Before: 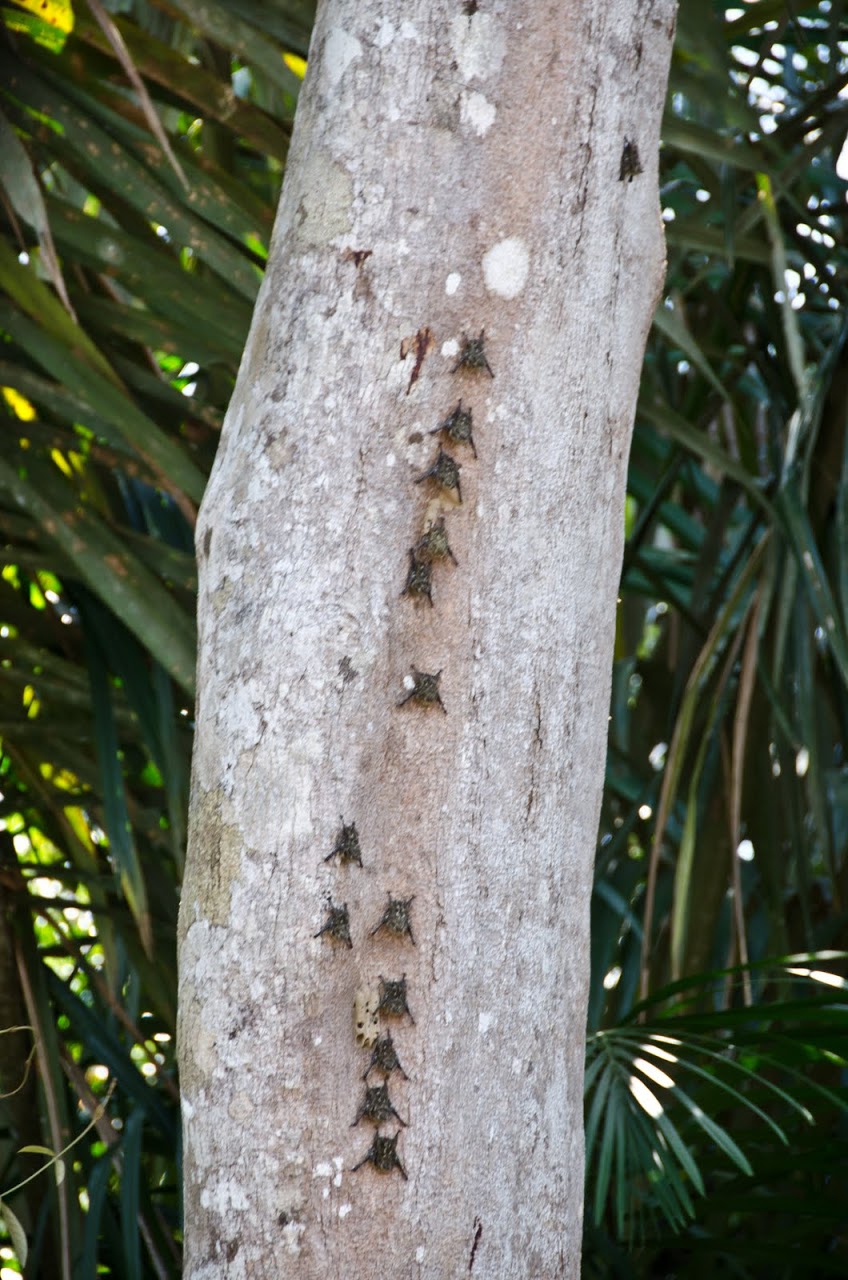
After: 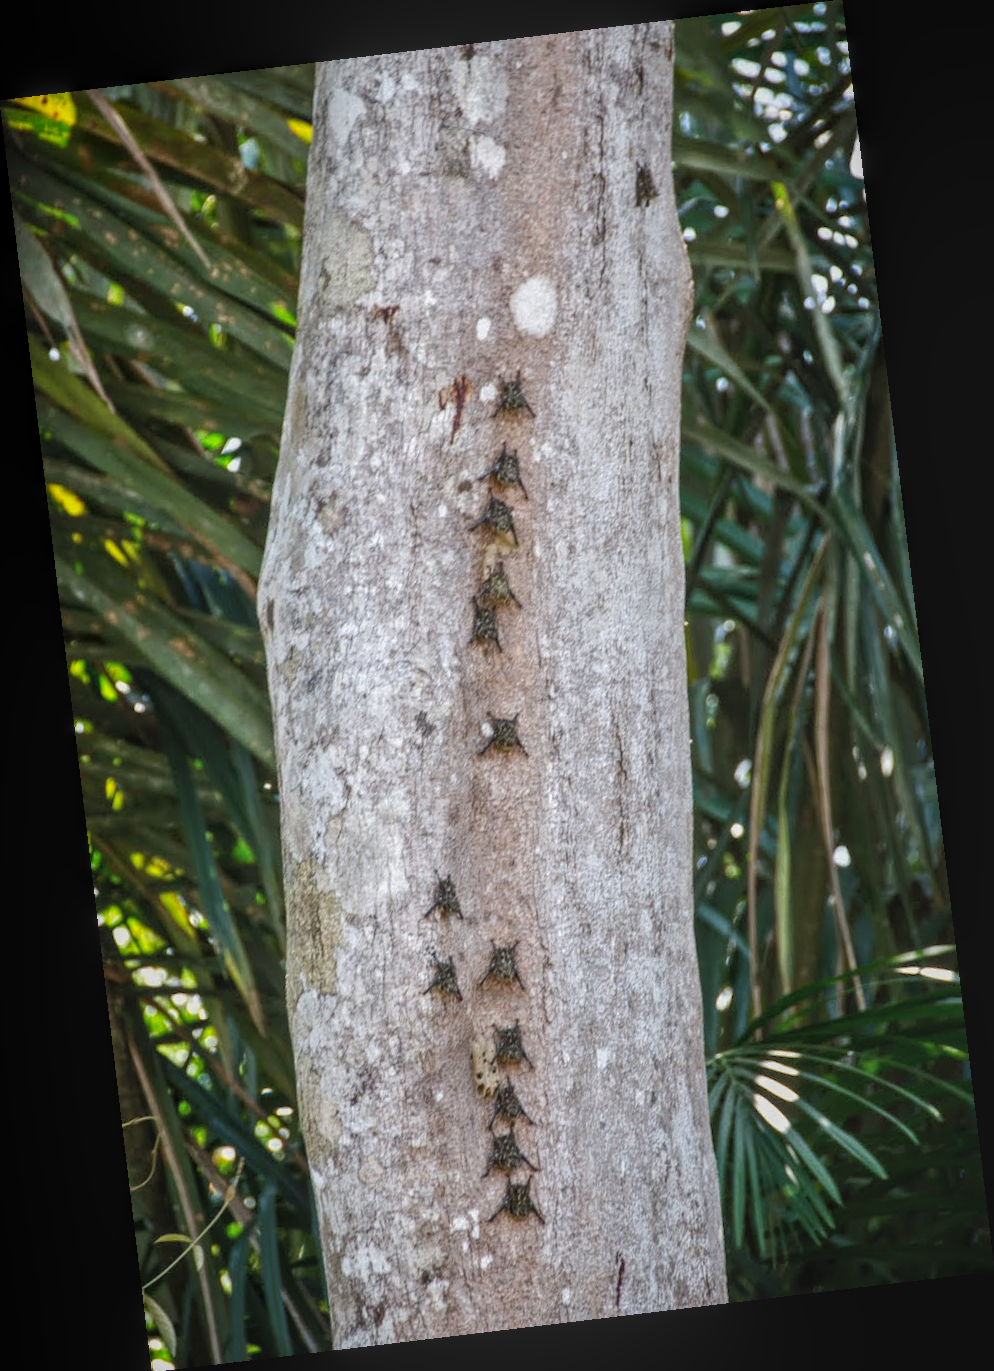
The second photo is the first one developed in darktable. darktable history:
rotate and perspective: rotation -6.83°, automatic cropping off
local contrast: highlights 66%, shadows 33%, detail 166%, midtone range 0.2
